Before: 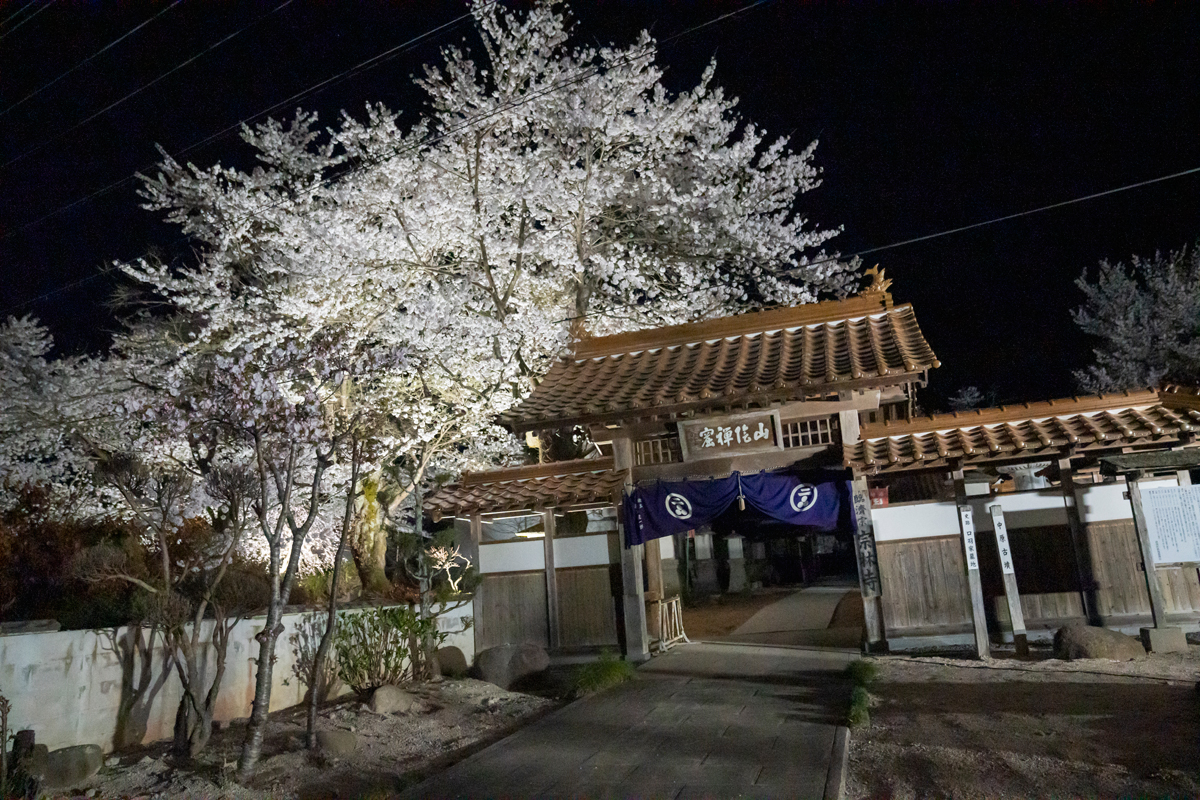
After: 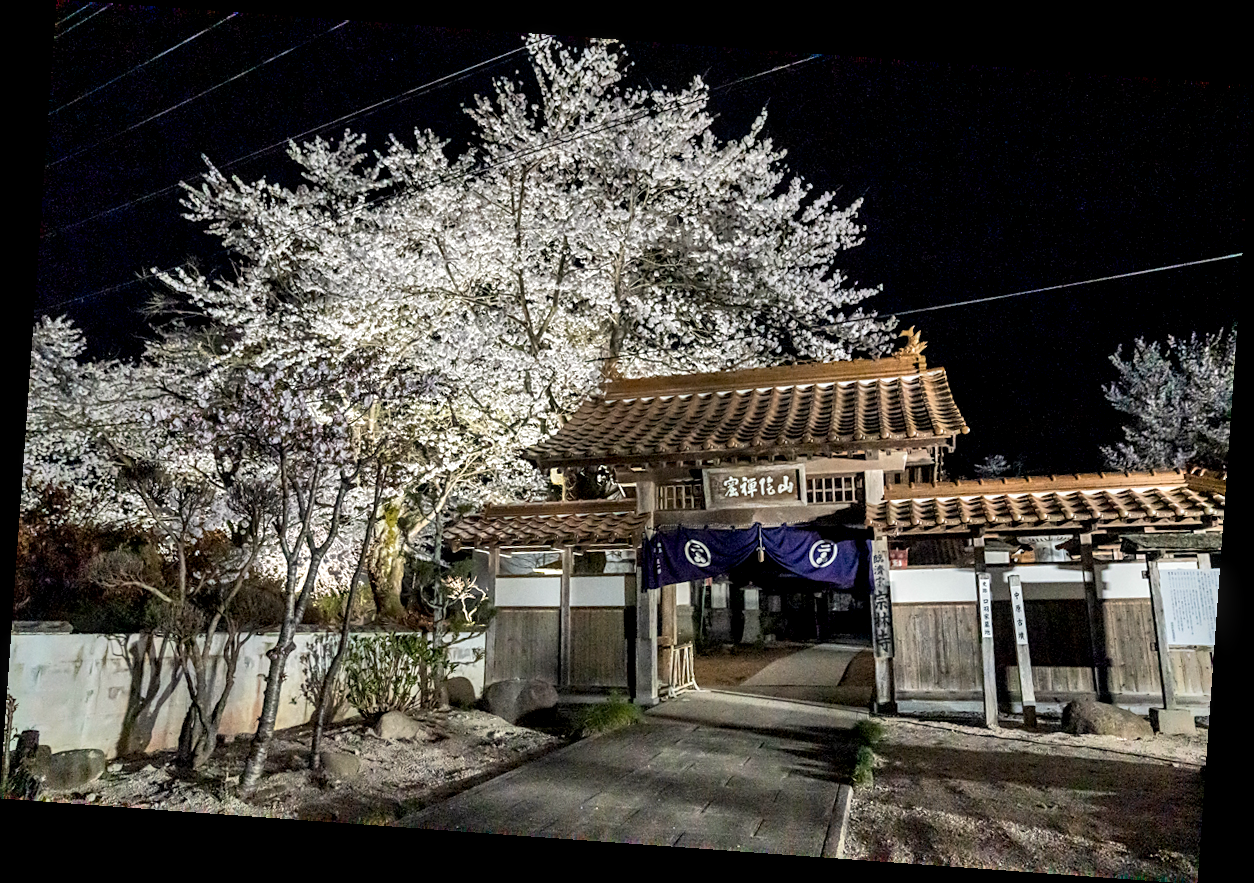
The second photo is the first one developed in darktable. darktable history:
local contrast: detail 150%
rotate and perspective: rotation 4.1°, automatic cropping off
shadows and highlights: highlights 70.7, soften with gaussian
color correction: highlights b* 3
sharpen: radius 1.864, amount 0.398, threshold 1.271
contrast brightness saturation: contrast 0.01, saturation -0.05
exposure: black level correction 0.002, compensate highlight preservation false
